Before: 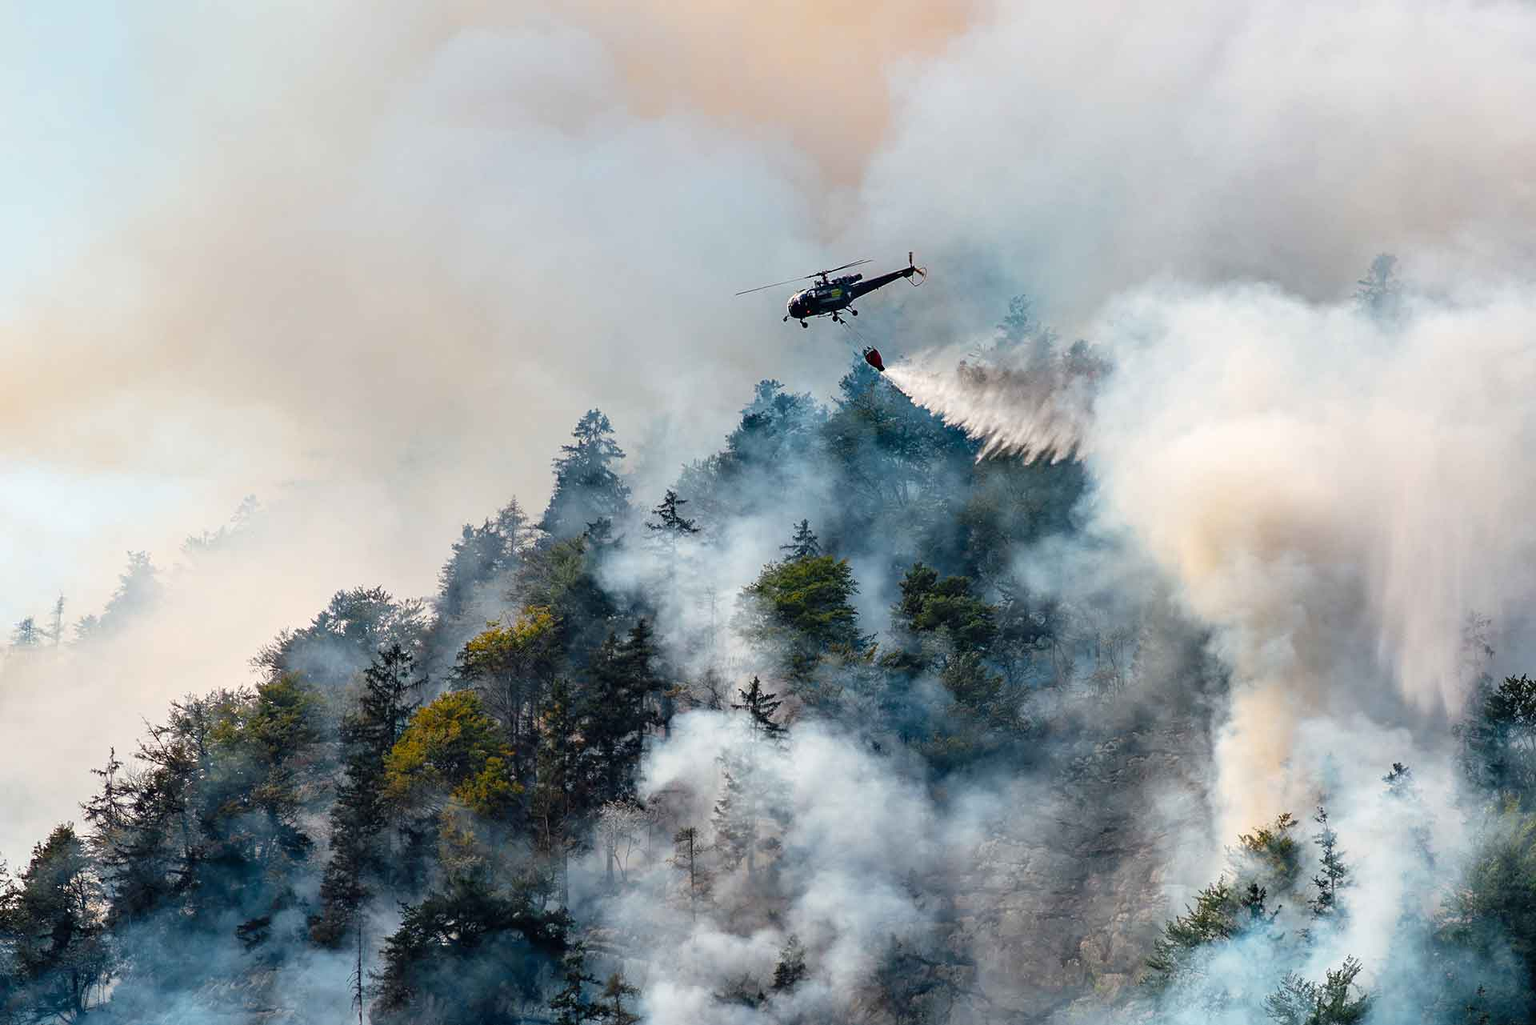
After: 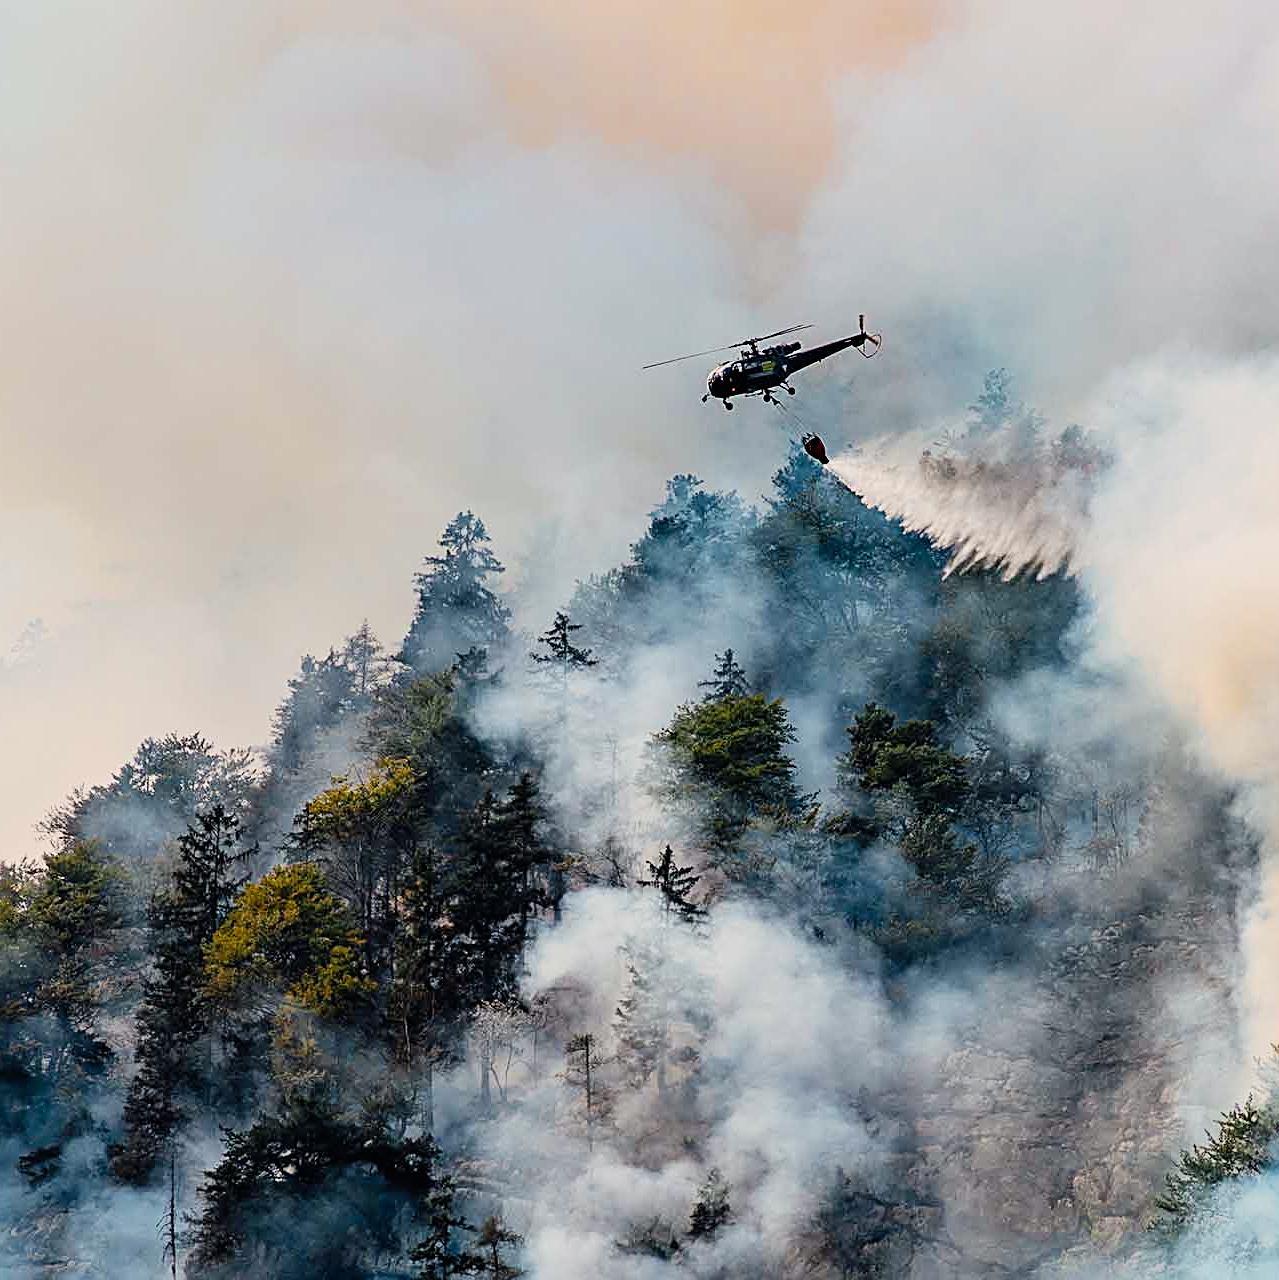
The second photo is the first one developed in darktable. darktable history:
crop and rotate: left 14.436%, right 18.898%
shadows and highlights: shadows 12, white point adjustment 1.2, highlights -0.36, soften with gaussian
sharpen: radius 2.543, amount 0.636
color balance rgb: shadows lift › chroma 1%, shadows lift › hue 28.8°, power › hue 60°, highlights gain › chroma 1%, highlights gain › hue 60°, global offset › luminance 0.25%, perceptual saturation grading › highlights -20%, perceptual saturation grading › shadows 20%, perceptual brilliance grading › highlights 10%, perceptual brilliance grading › shadows -5%, global vibrance 19.67%
exposure: compensate highlight preservation false
filmic rgb: black relative exposure -7.65 EV, white relative exposure 4.56 EV, hardness 3.61, color science v6 (2022)
